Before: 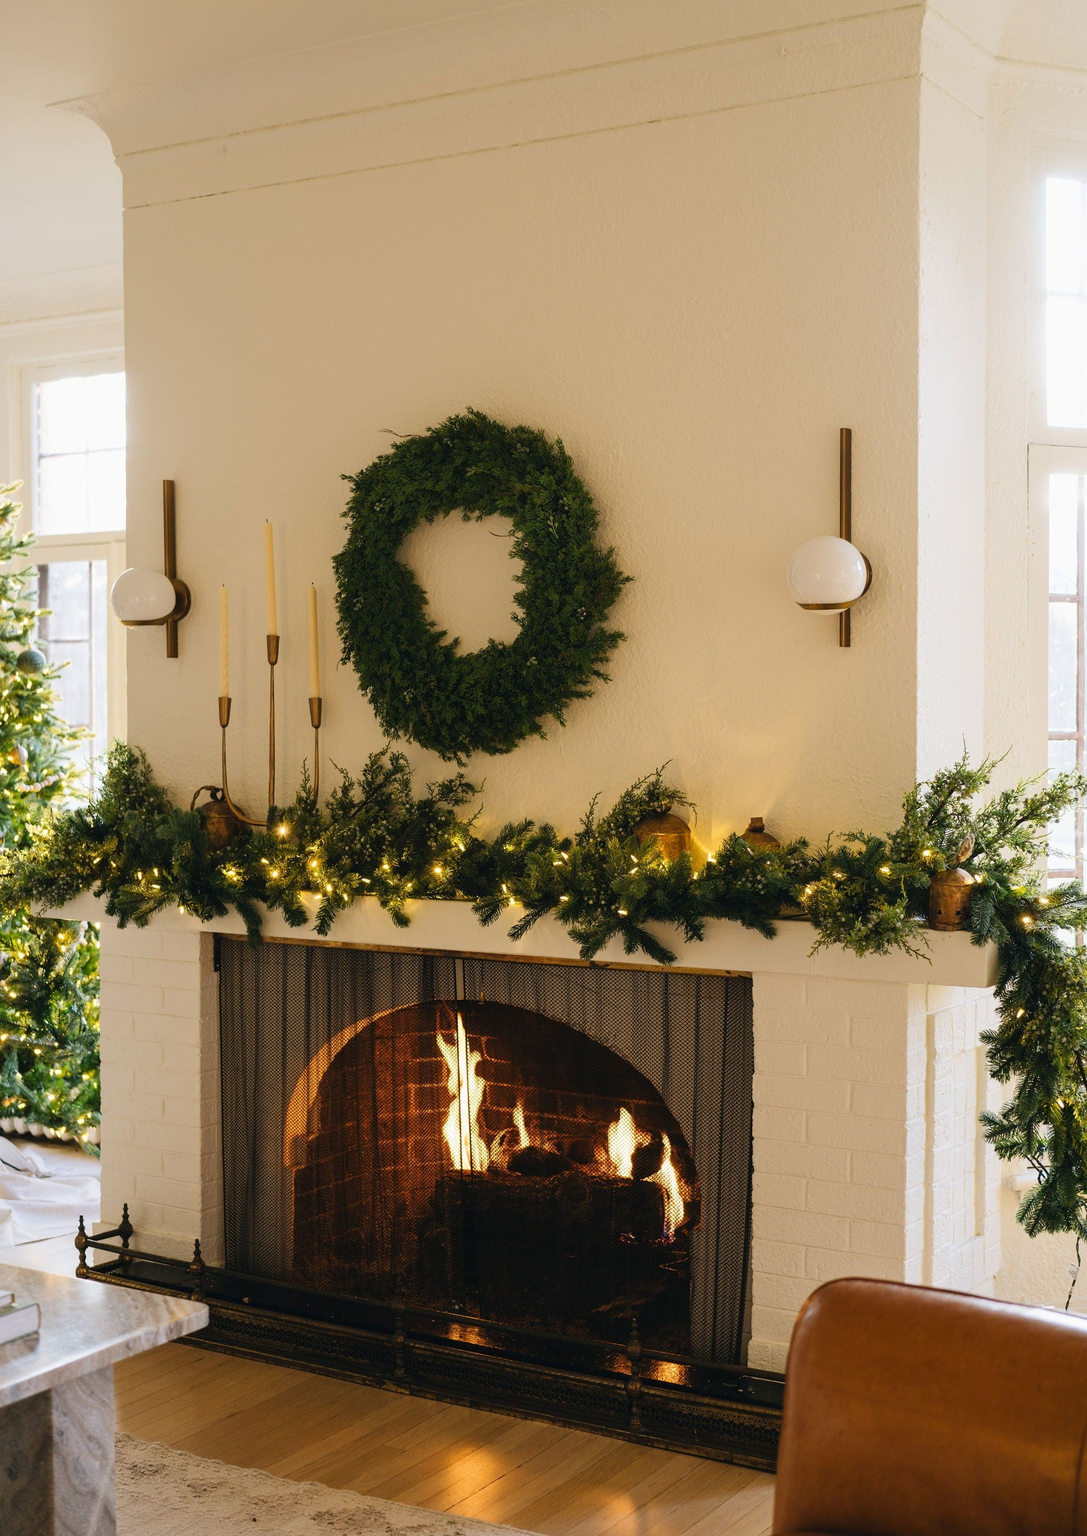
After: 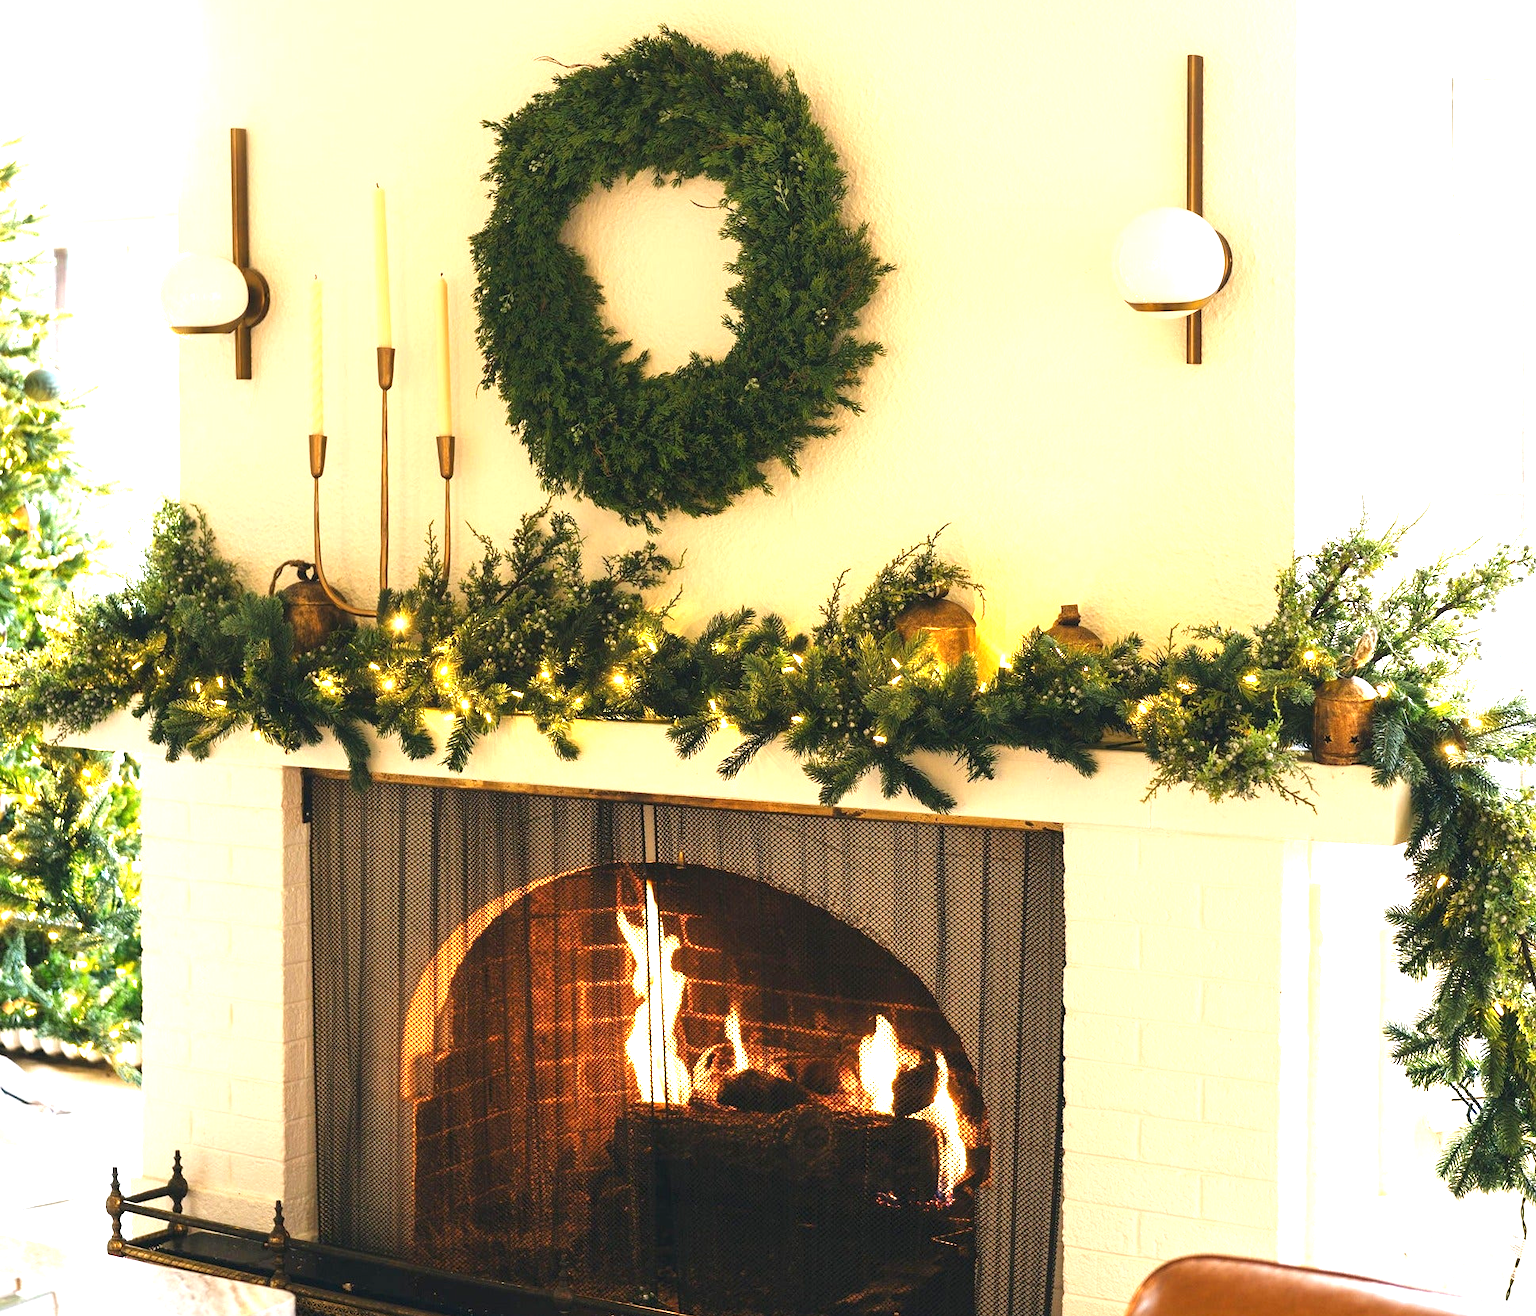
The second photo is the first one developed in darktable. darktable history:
exposure: black level correction 0, exposure 1.55 EV, compensate exposure bias true, compensate highlight preservation false
crop and rotate: top 25.357%, bottom 13.942%
